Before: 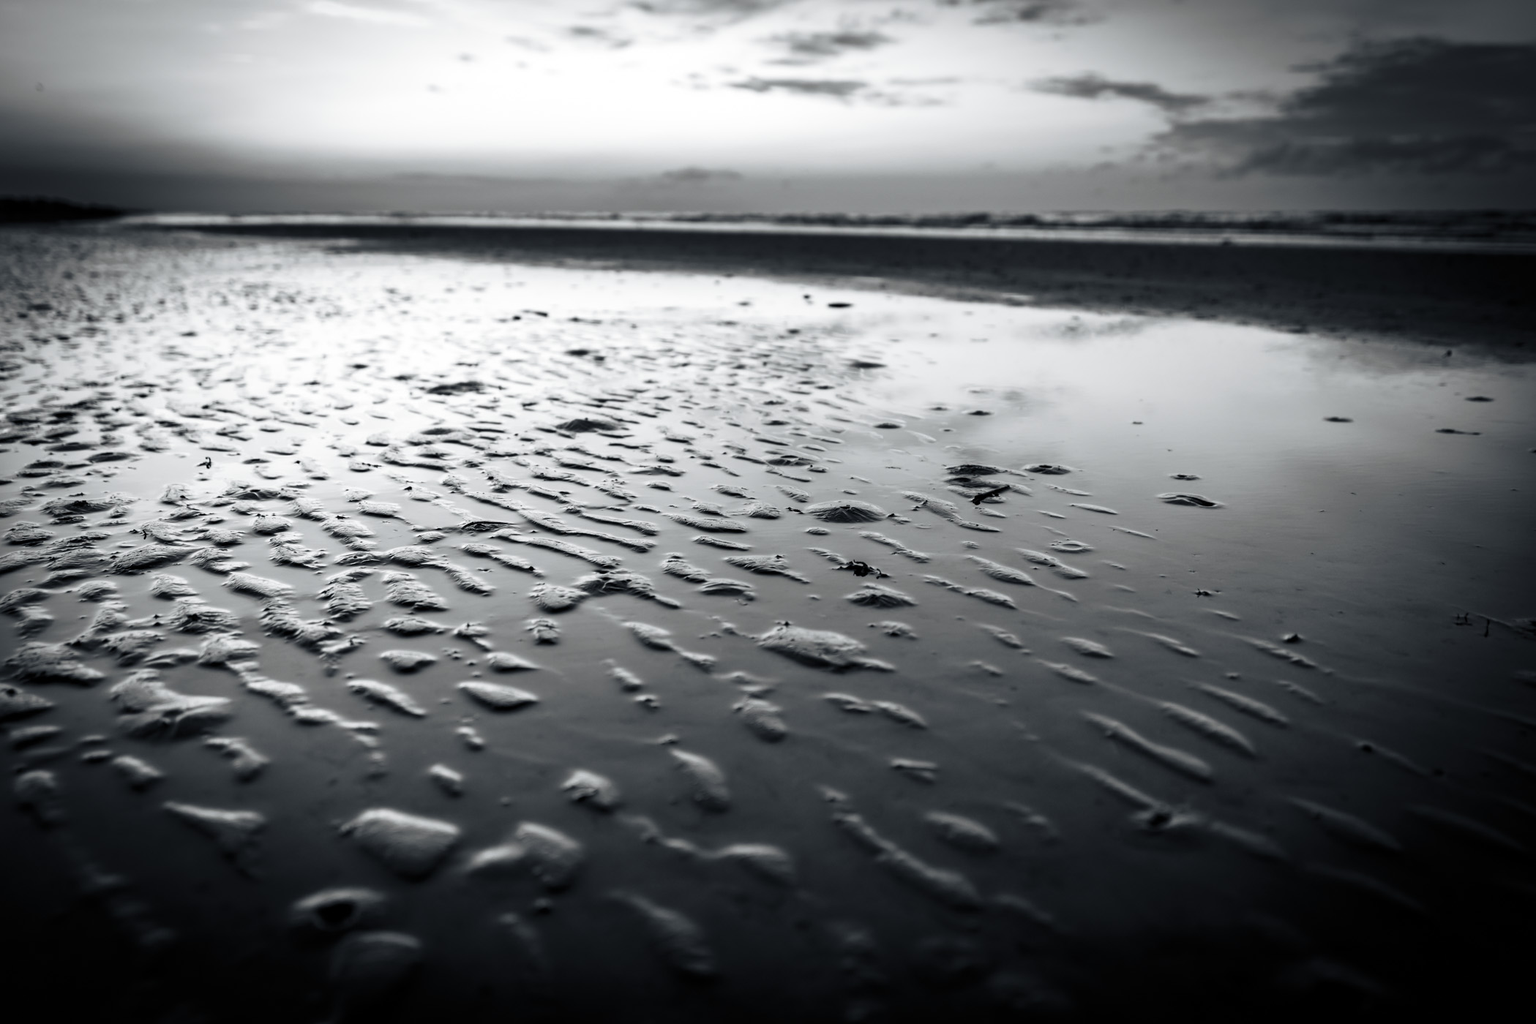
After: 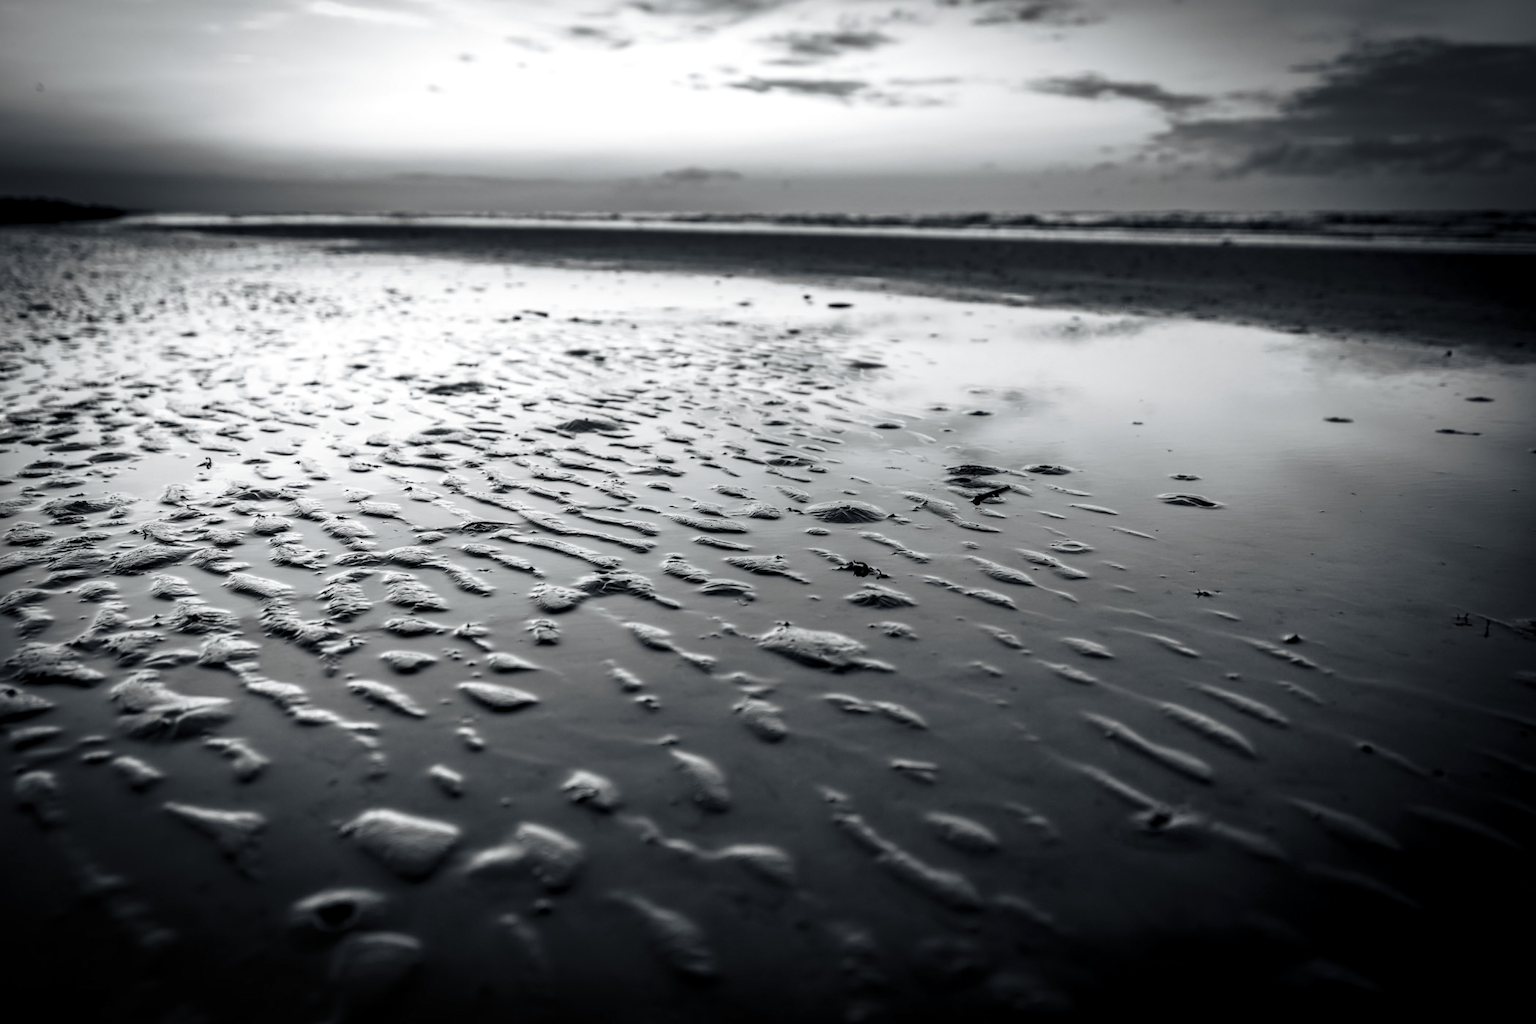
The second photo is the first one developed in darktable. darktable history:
local contrast: on, module defaults
base curve: curves: ch0 [(0, 0) (0.472, 0.455) (1, 1)], preserve colors none
